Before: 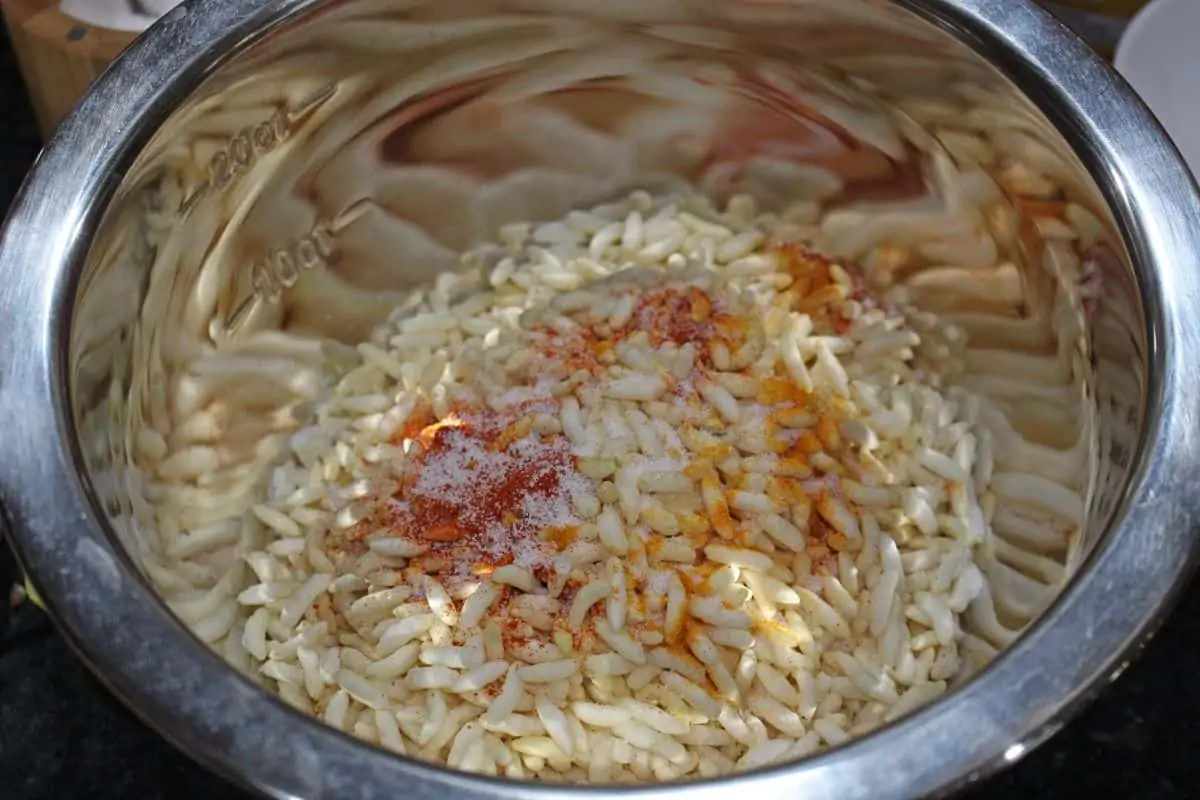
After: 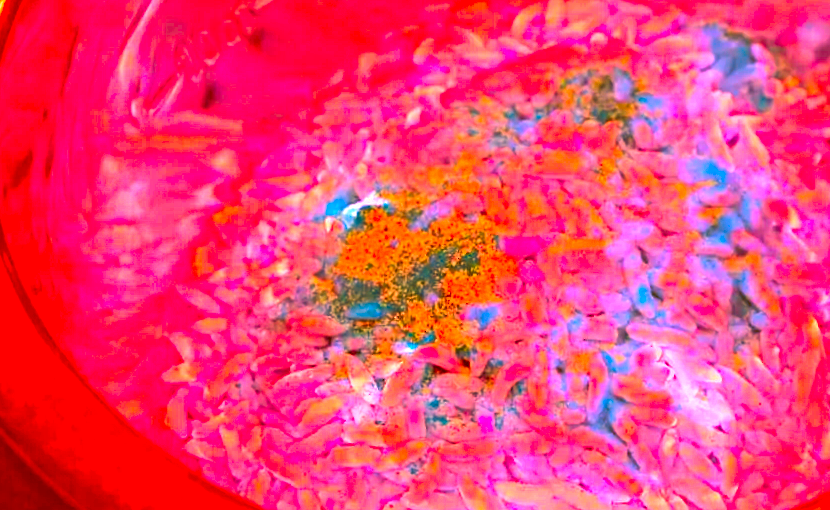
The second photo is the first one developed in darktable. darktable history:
color correction: highlights a* -39.41, highlights b* -39.43, shadows a* -39.26, shadows b* -39.64, saturation -2.94
exposure: black level correction 0, exposure 1.199 EV, compensate highlight preservation false
crop: left 6.54%, top 27.651%, right 24.269%, bottom 8.525%
